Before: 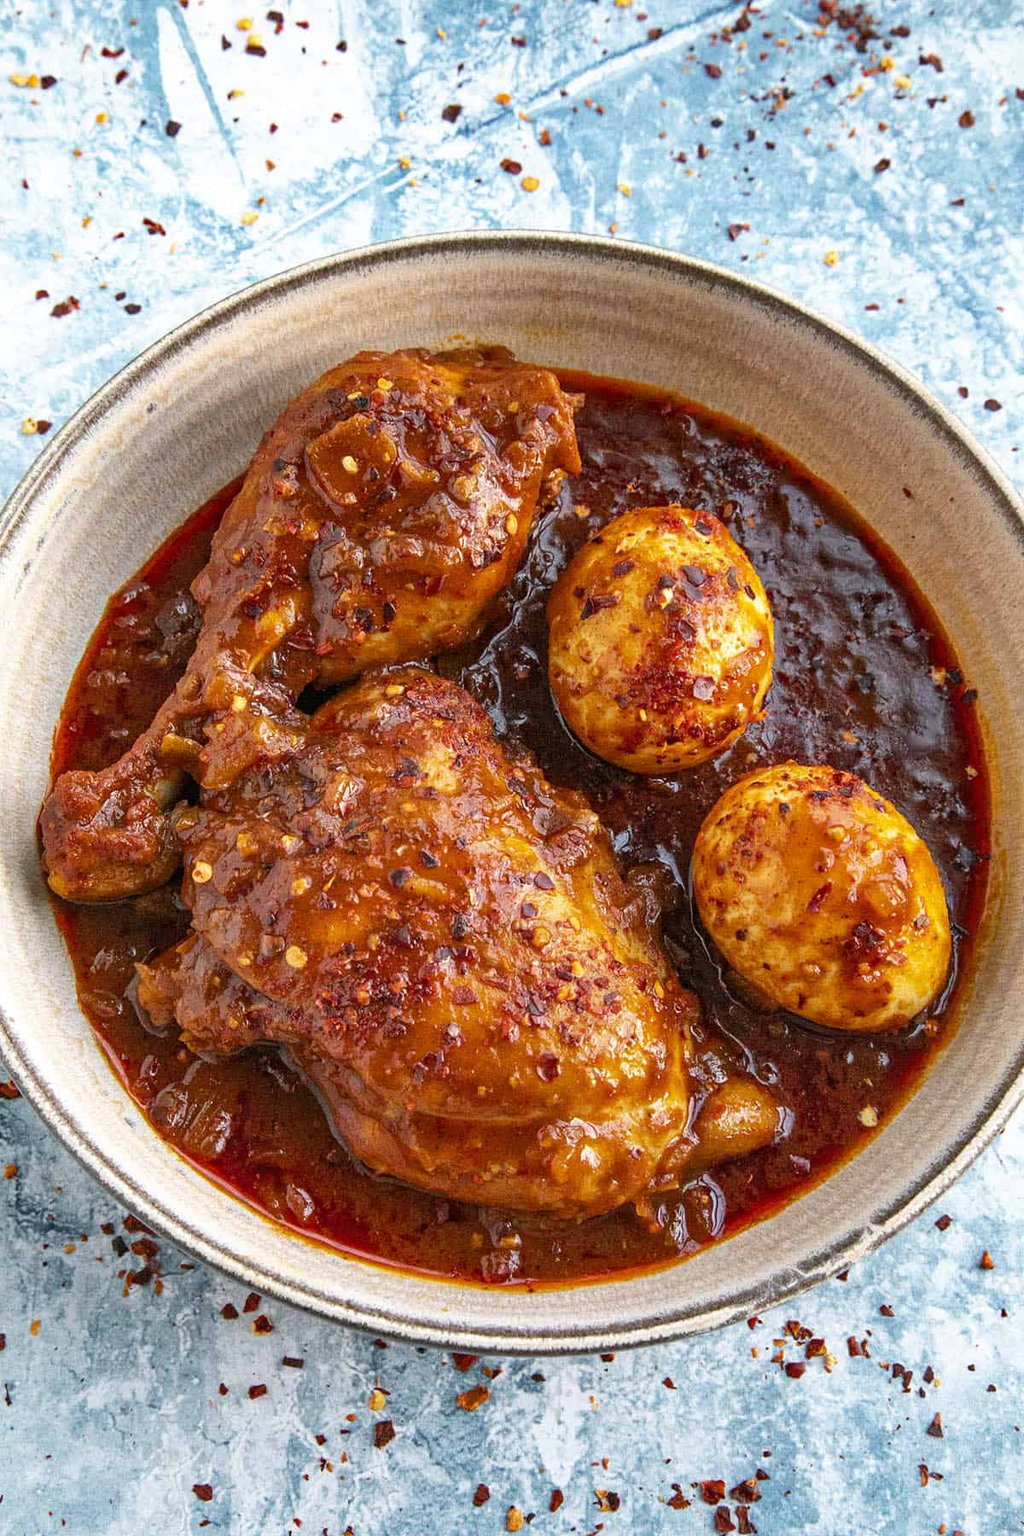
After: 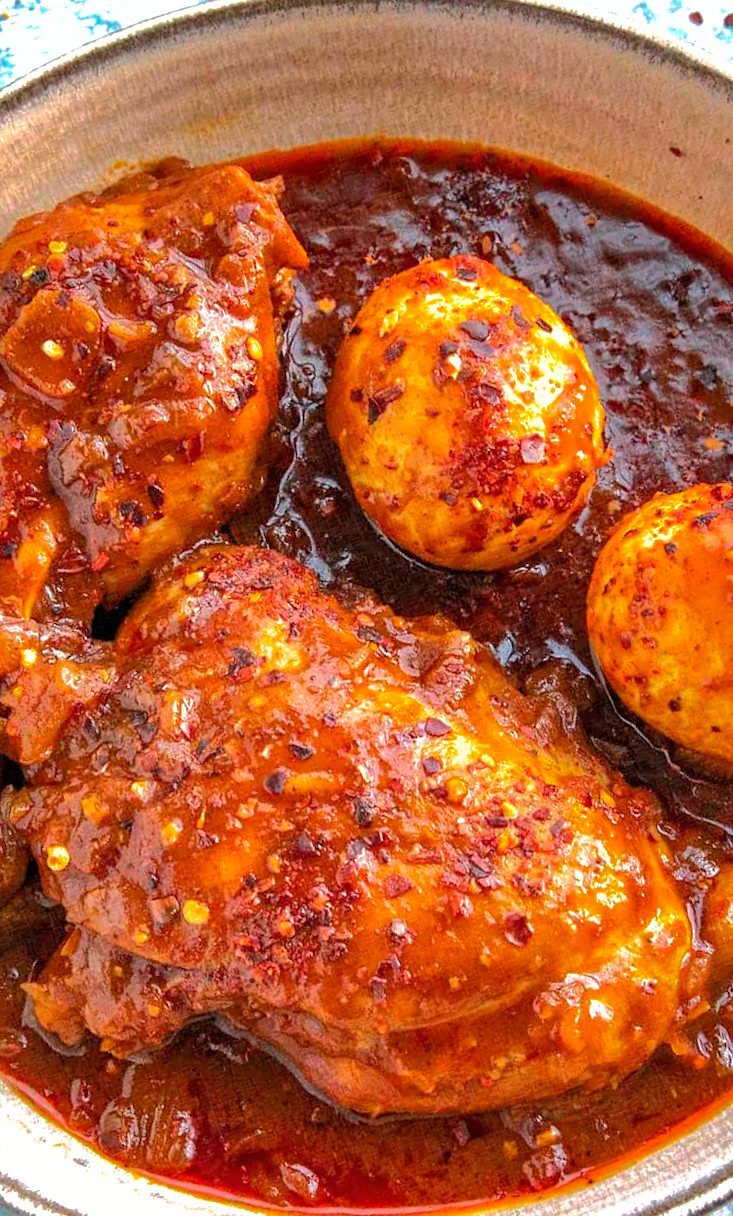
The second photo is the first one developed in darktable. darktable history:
shadows and highlights: shadows 25.24, highlights -71.13
crop and rotate: angle 20.51°, left 6.824%, right 3.784%, bottom 1.156%
exposure: exposure 0.496 EV, compensate exposure bias true, compensate highlight preservation false
